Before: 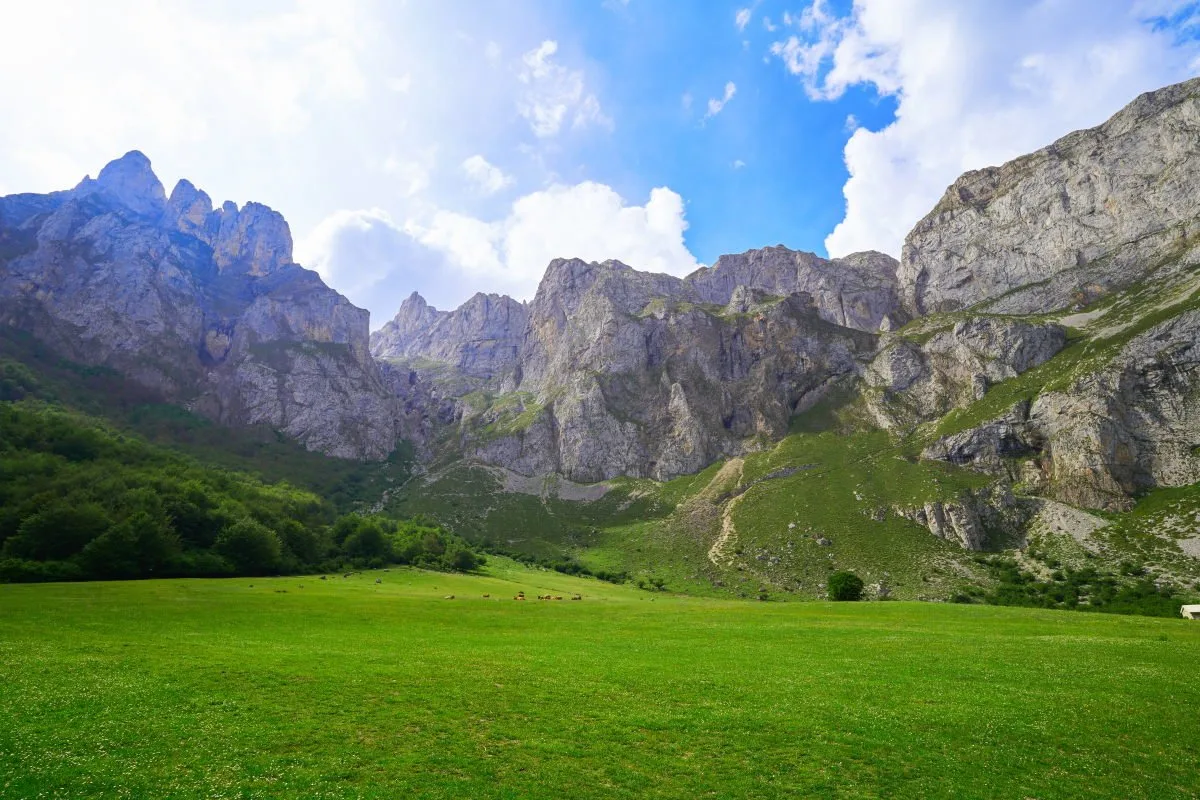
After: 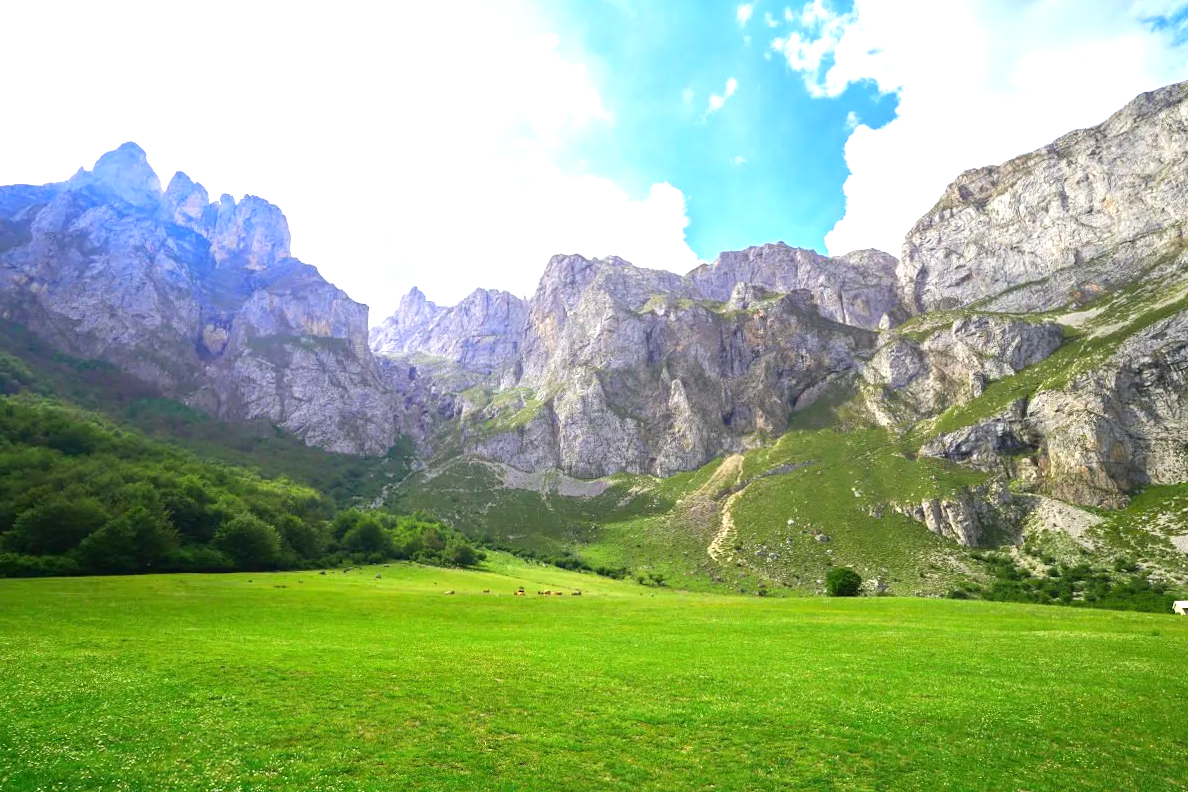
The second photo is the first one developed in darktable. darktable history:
exposure: exposure 0.95 EV, compensate highlight preservation false
rotate and perspective: rotation 0.174°, lens shift (vertical) 0.013, lens shift (horizontal) 0.019, shear 0.001, automatic cropping original format, crop left 0.007, crop right 0.991, crop top 0.016, crop bottom 0.997
